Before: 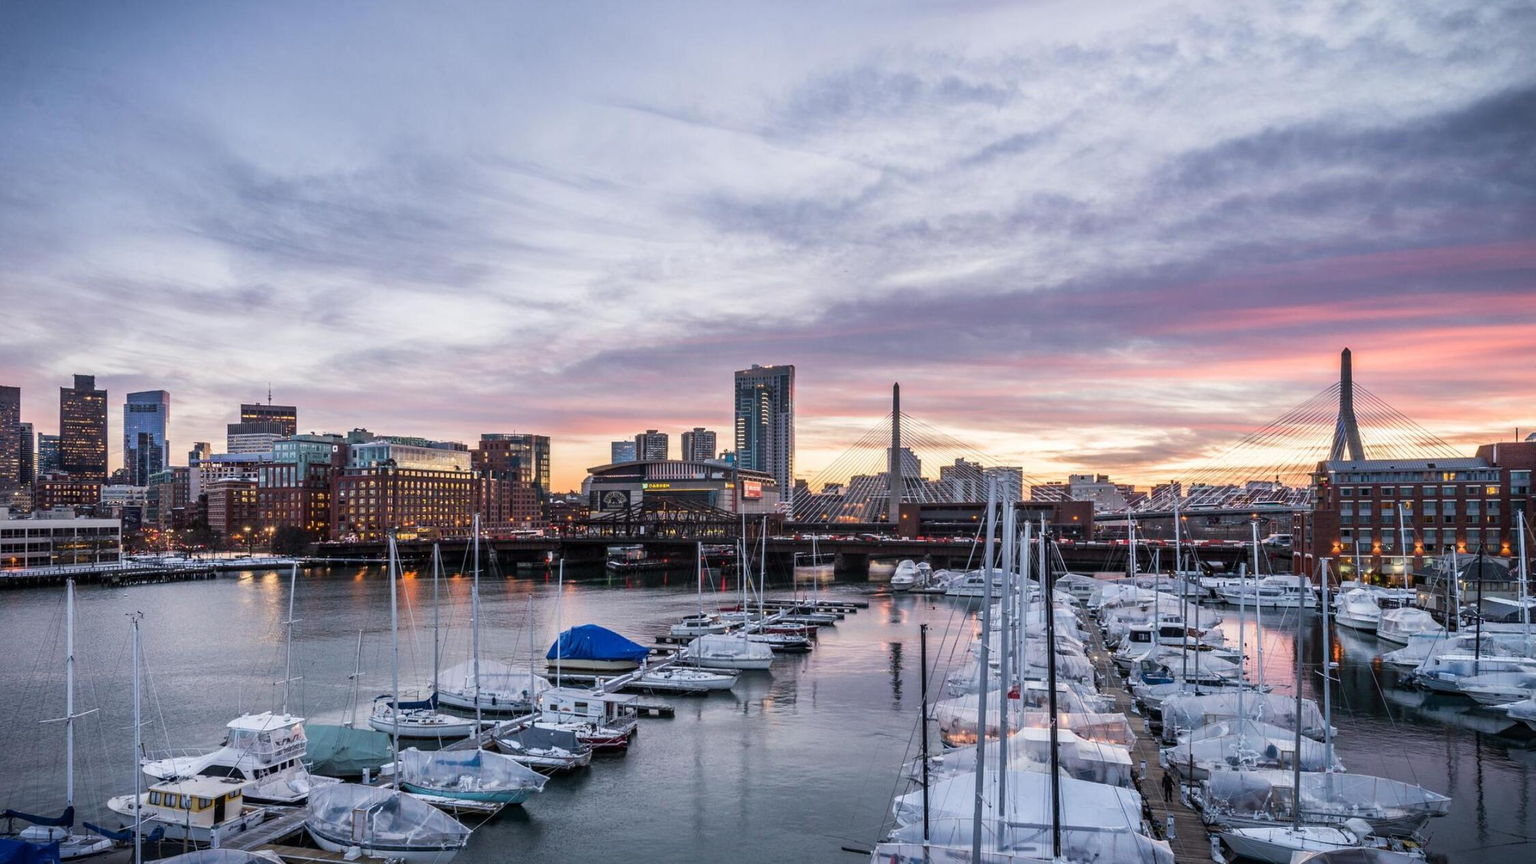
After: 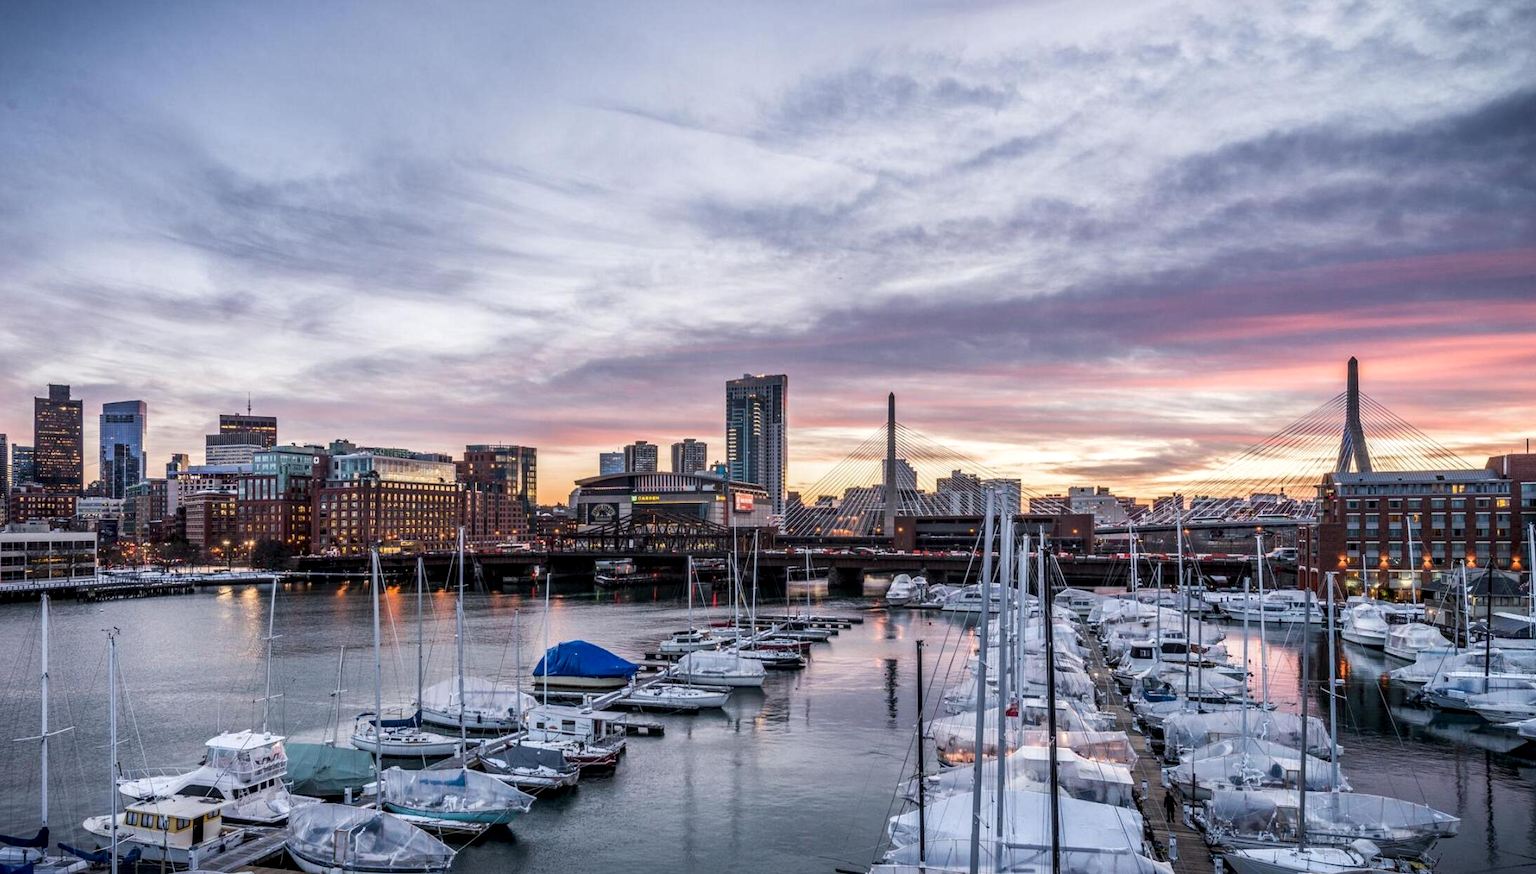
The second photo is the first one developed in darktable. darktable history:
local contrast: detail 130%
crop and rotate: left 1.774%, right 0.633%, bottom 1.28%
